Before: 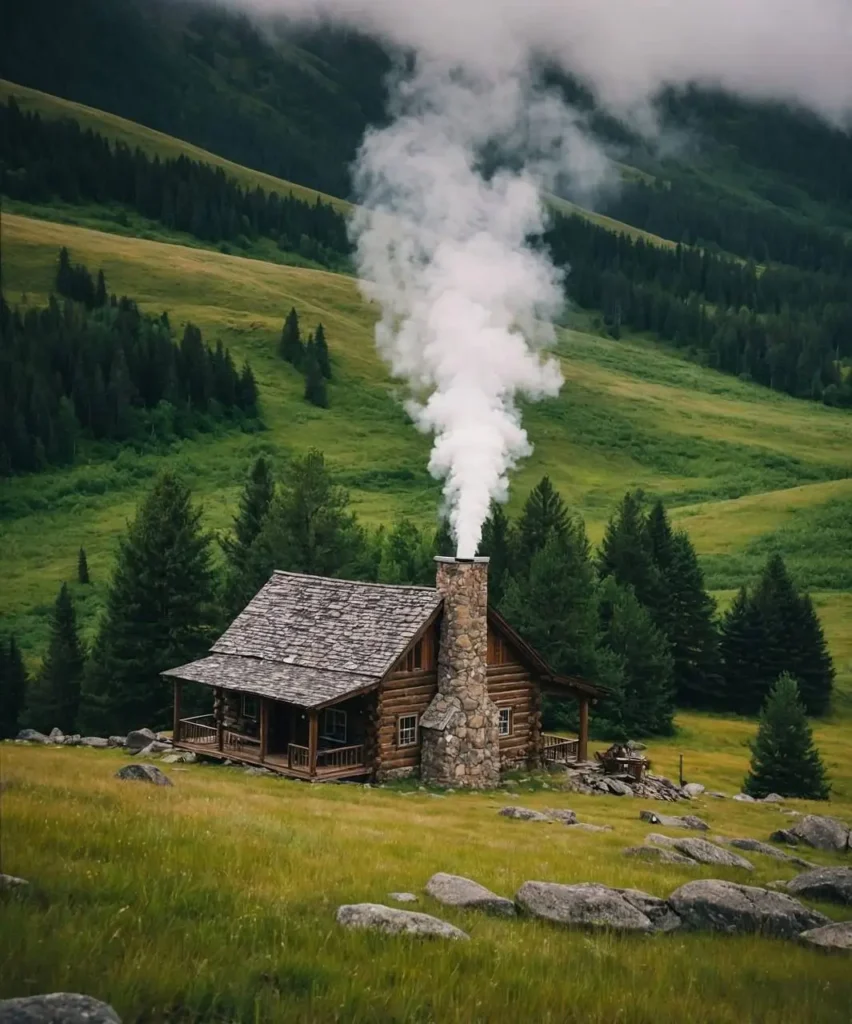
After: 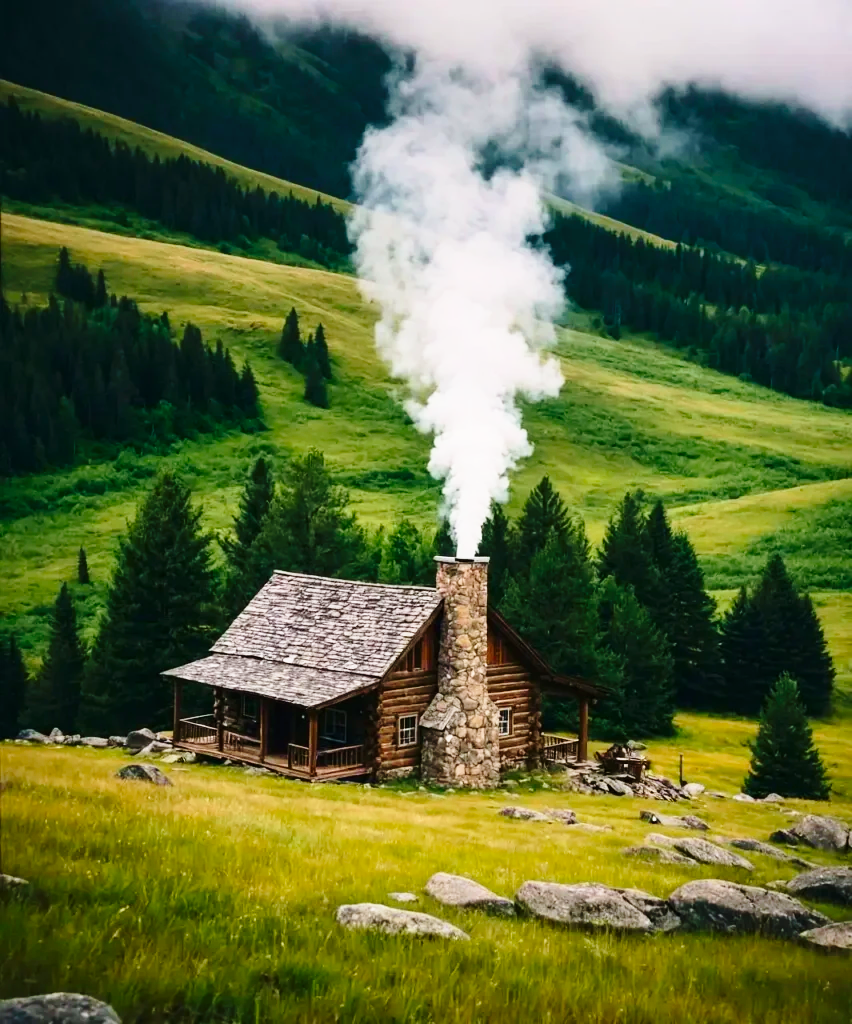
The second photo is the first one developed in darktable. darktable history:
contrast brightness saturation: contrast 0.15, brightness -0.01, saturation 0.1
velvia: on, module defaults
base curve: curves: ch0 [(0, 0) (0.028, 0.03) (0.121, 0.232) (0.46, 0.748) (0.859, 0.968) (1, 1)], preserve colors none
